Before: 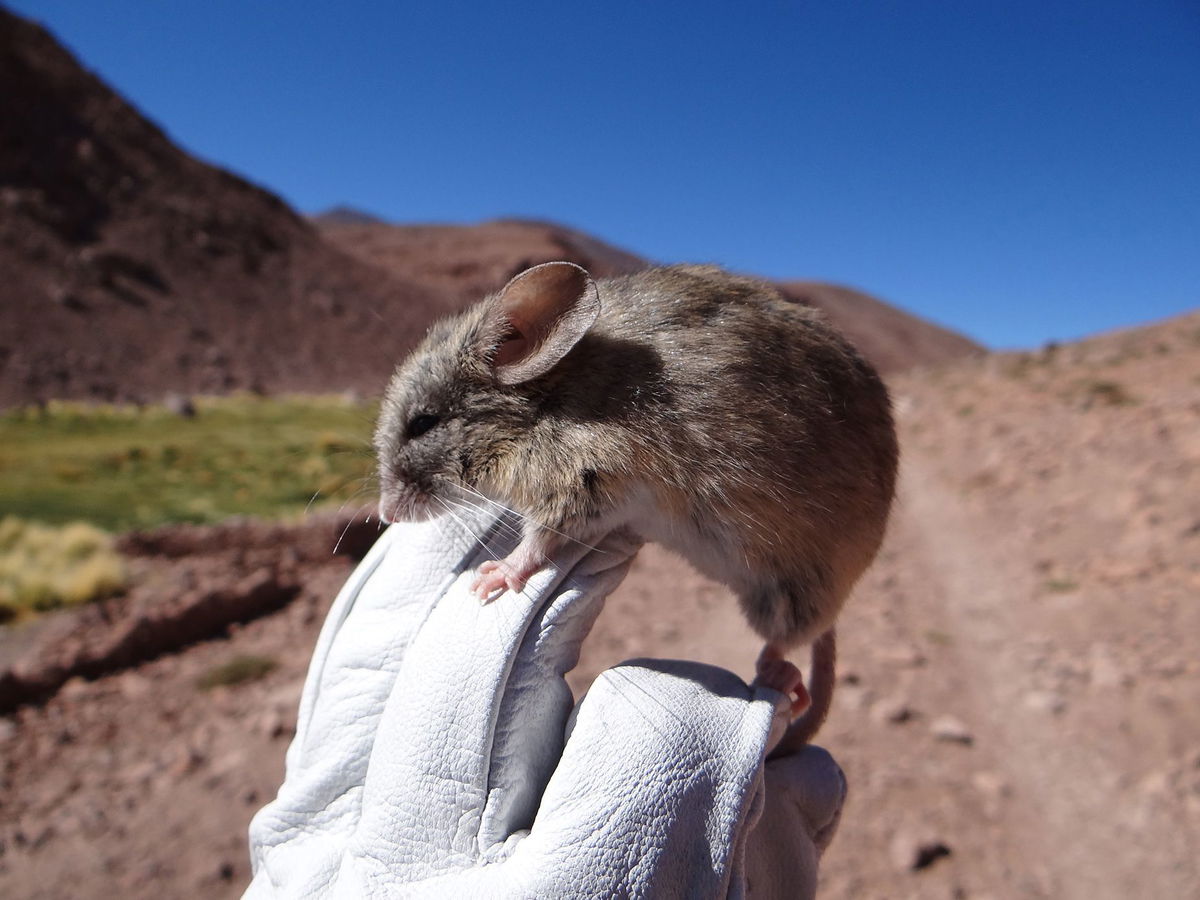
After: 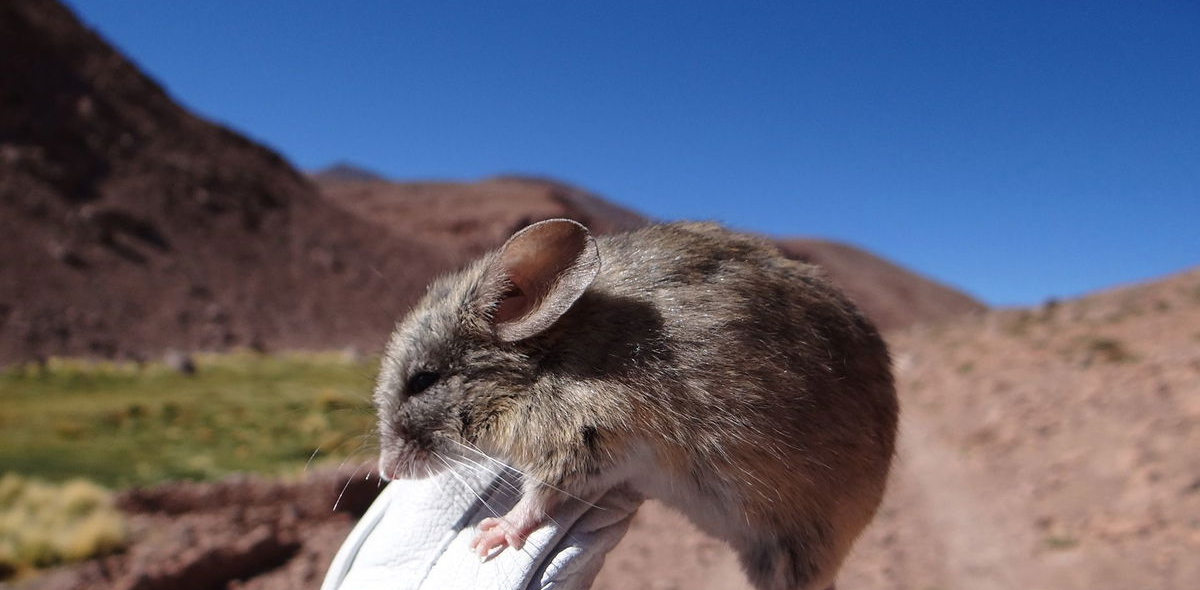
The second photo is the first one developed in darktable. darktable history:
tone equalizer: on, module defaults
crop and rotate: top 4.848%, bottom 29.503%
